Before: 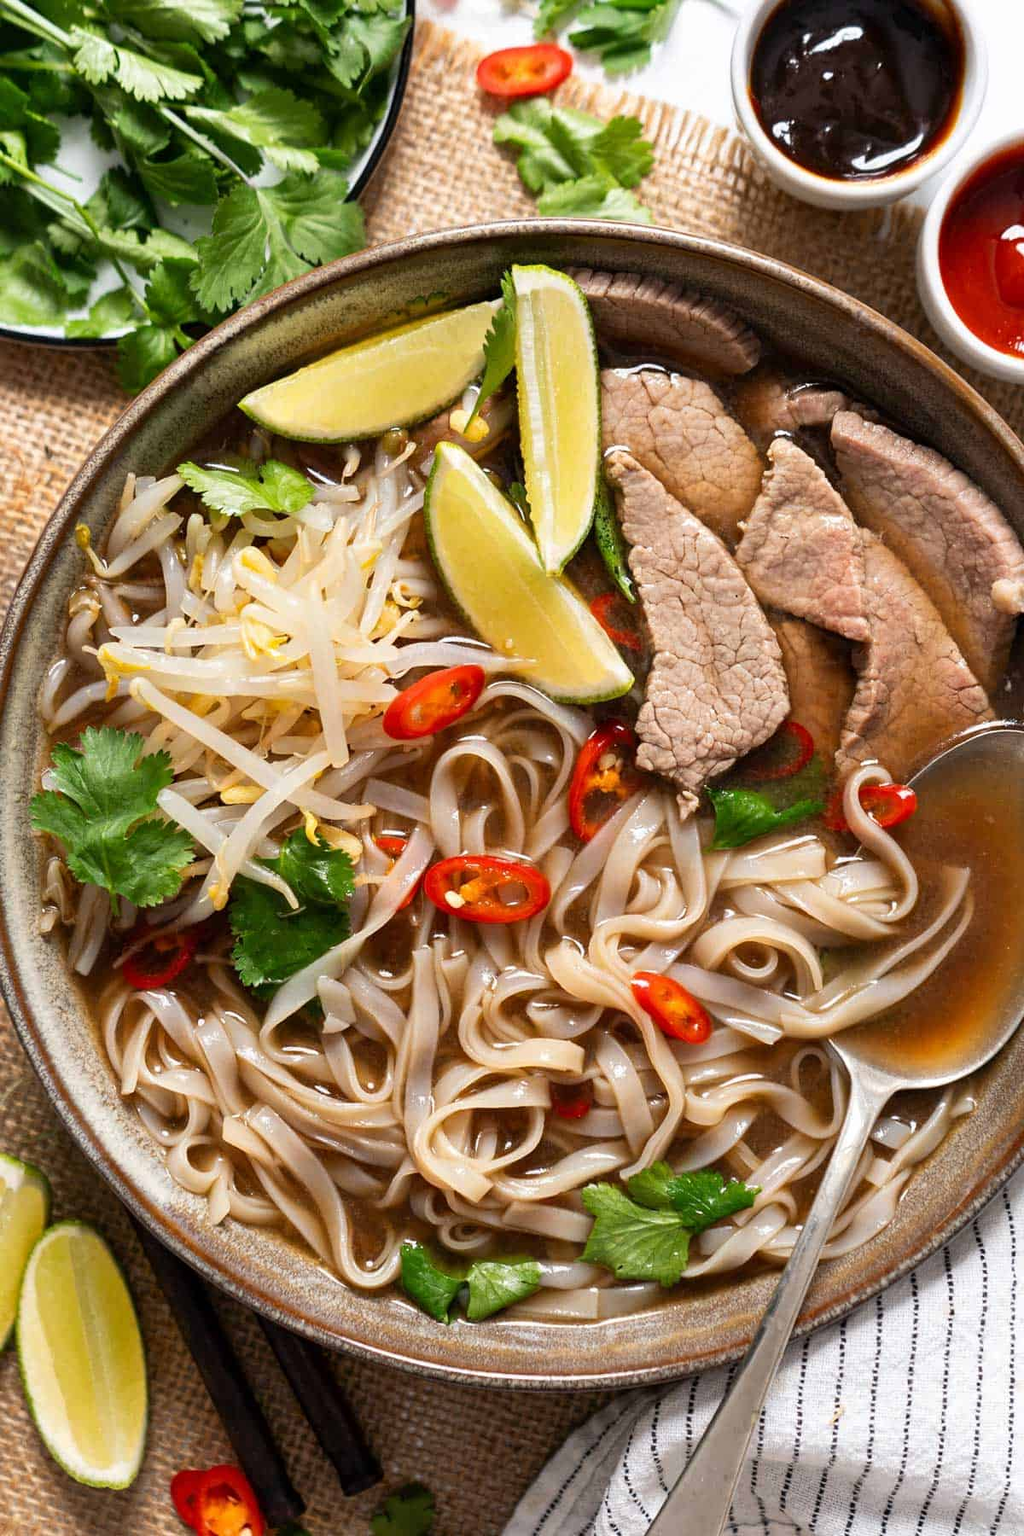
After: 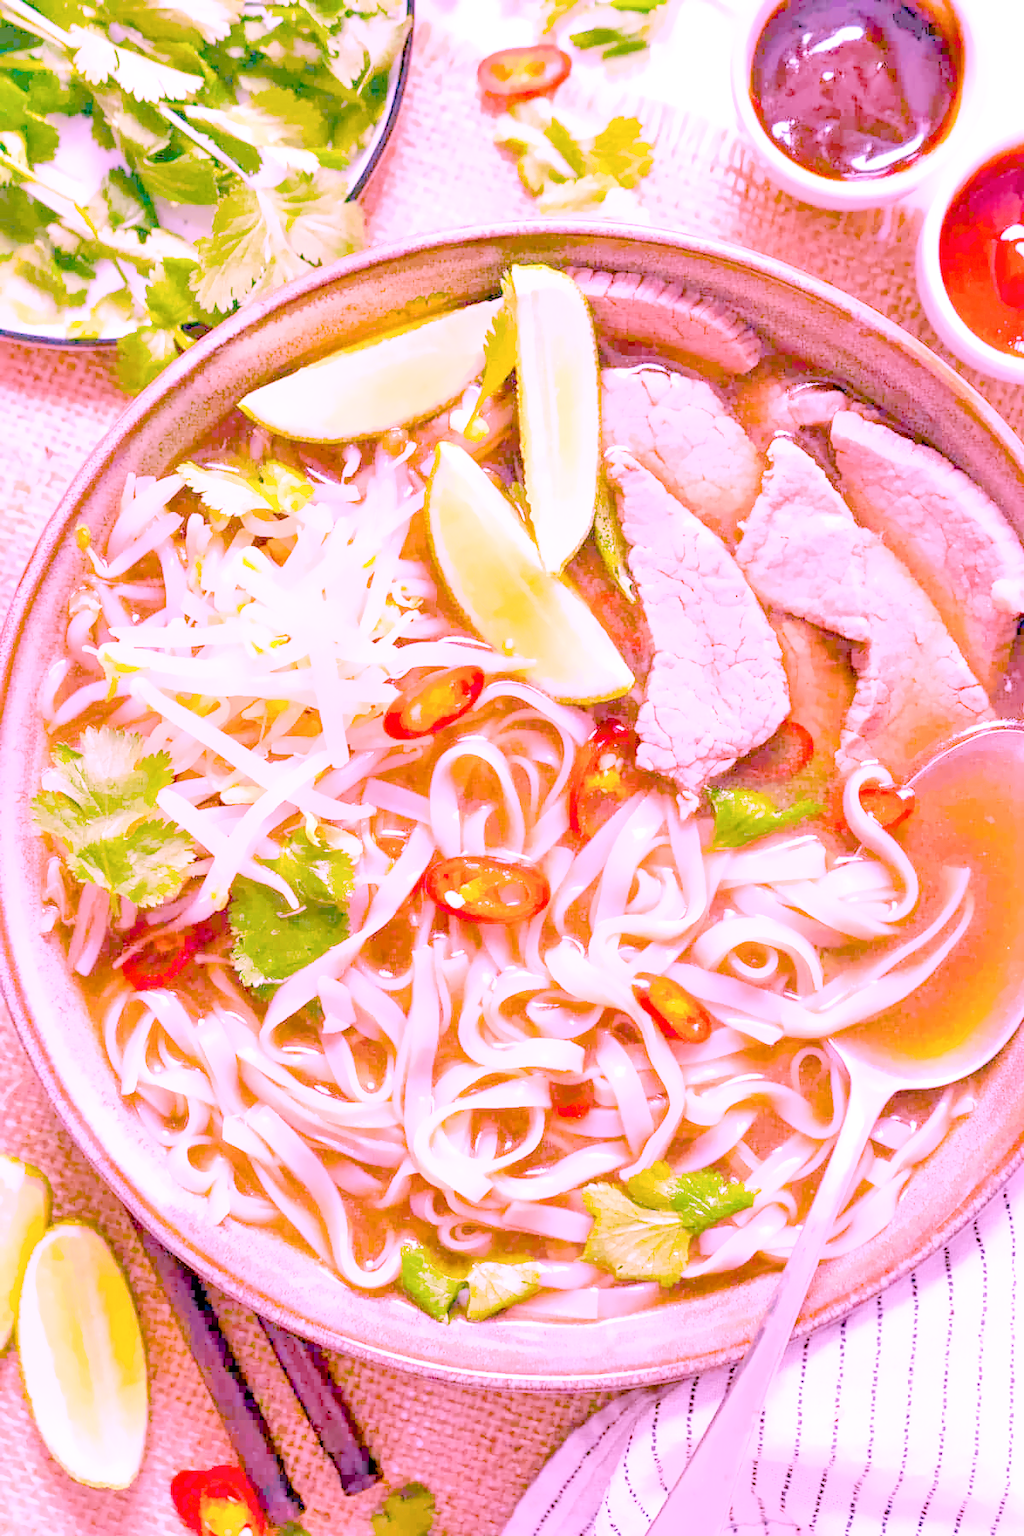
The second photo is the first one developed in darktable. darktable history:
local contrast: mode bilateral grid, contrast 20, coarseness 50, detail 120%, midtone range 0.2
raw chromatic aberrations: on, module defaults
contrast brightness saturation: saturation -0.05
filmic rgb: black relative exposure -7.32 EV, white relative exposure 5.09 EV, hardness 3.2
highlight reconstruction: method reconstruct color, iterations 1, diameter of reconstruction 64 px
hot pixels: on, module defaults
lens correction: scale 1.01, crop 1, focal 100, aperture 2.8, distance 2.69, camera "Canon EOS RP", lens "Canon RF 100mm F2.8 L MACRO IS USM"
levels: mode automatic, black 0.023%, white 99.97%, levels [0.062, 0.494, 0.925]
white balance: red 1.803, blue 1.886
tone equalizer: -7 EV 0.15 EV, -6 EV 0.6 EV, -5 EV 1.15 EV, -4 EV 1.33 EV, -3 EV 1.15 EV, -2 EV 0.6 EV, -1 EV 0.15 EV, mask exposure compensation -0.5 EV
velvia: strength 15% | blend: blend mode lighten, opacity 100%; mask: uniform (no mask)
color balance rgb: perceptual saturation grading › global saturation 40%, global vibrance 15%
exposure: black level correction 0.001, exposure 0.5 EV, compensate exposure bias true, compensate highlight preservation false
denoise (profiled): preserve shadows 1.52, scattering 0.002, a [-1, 0, 0], compensate highlight preservation false
haze removal: compatibility mode true, adaptive false
